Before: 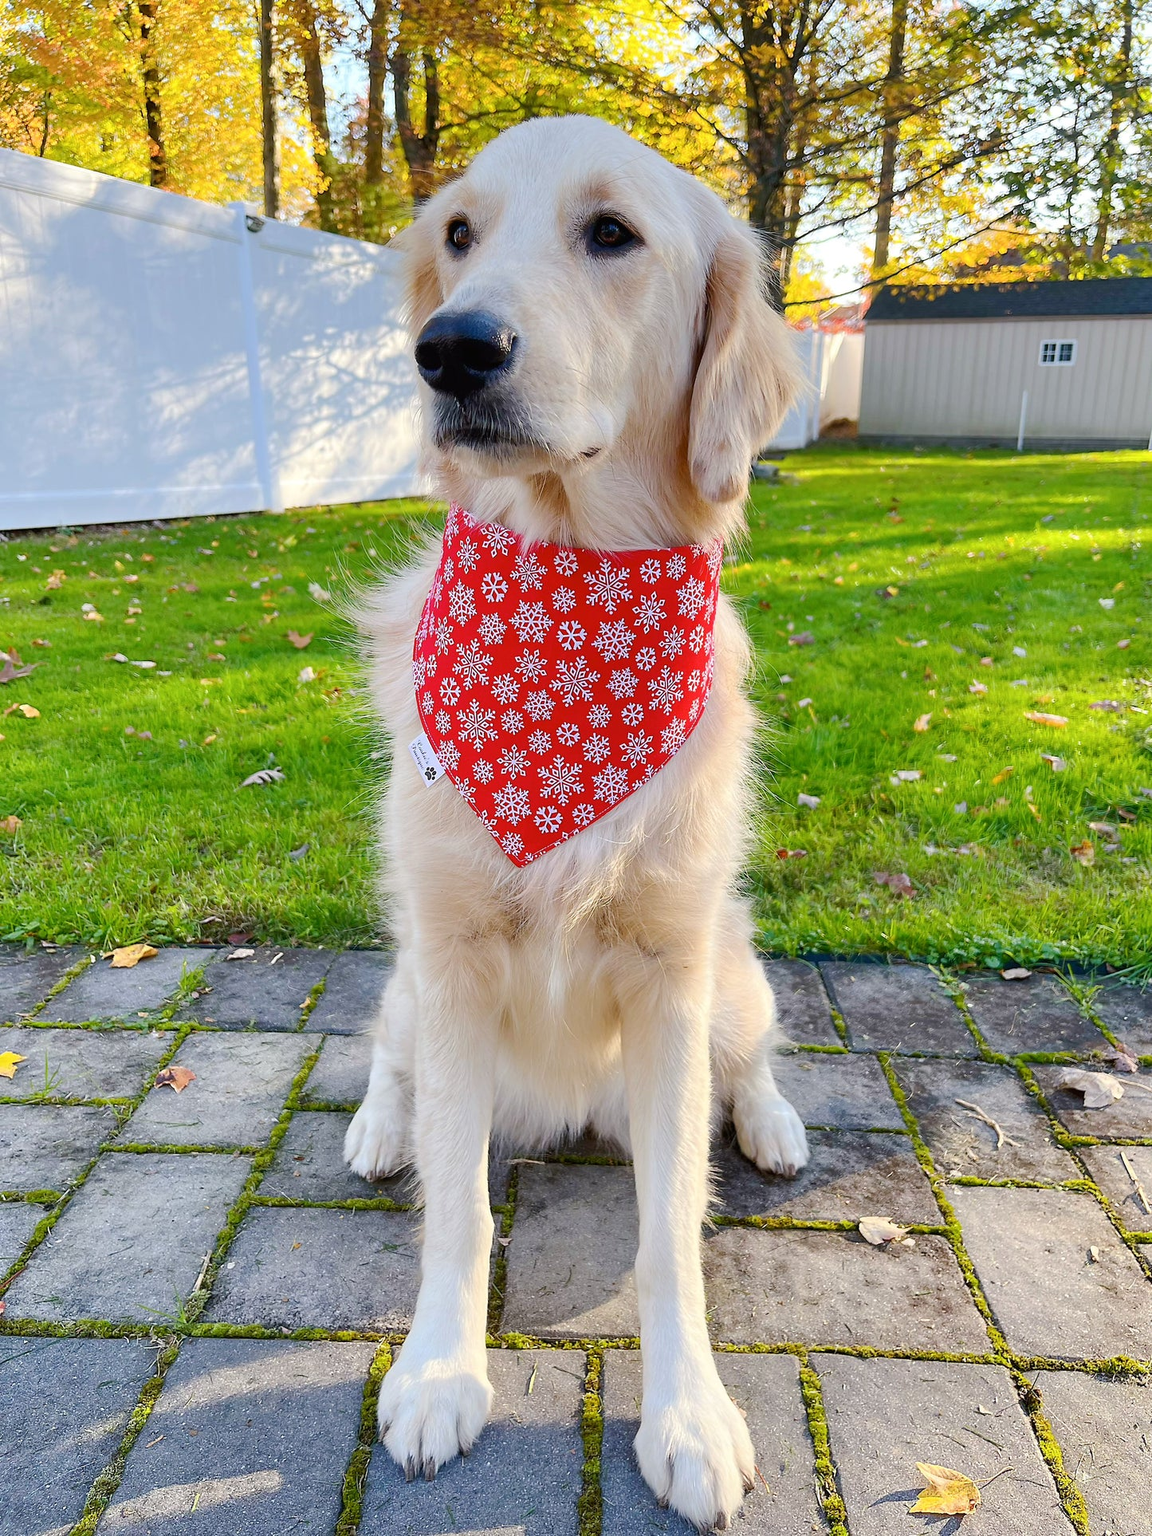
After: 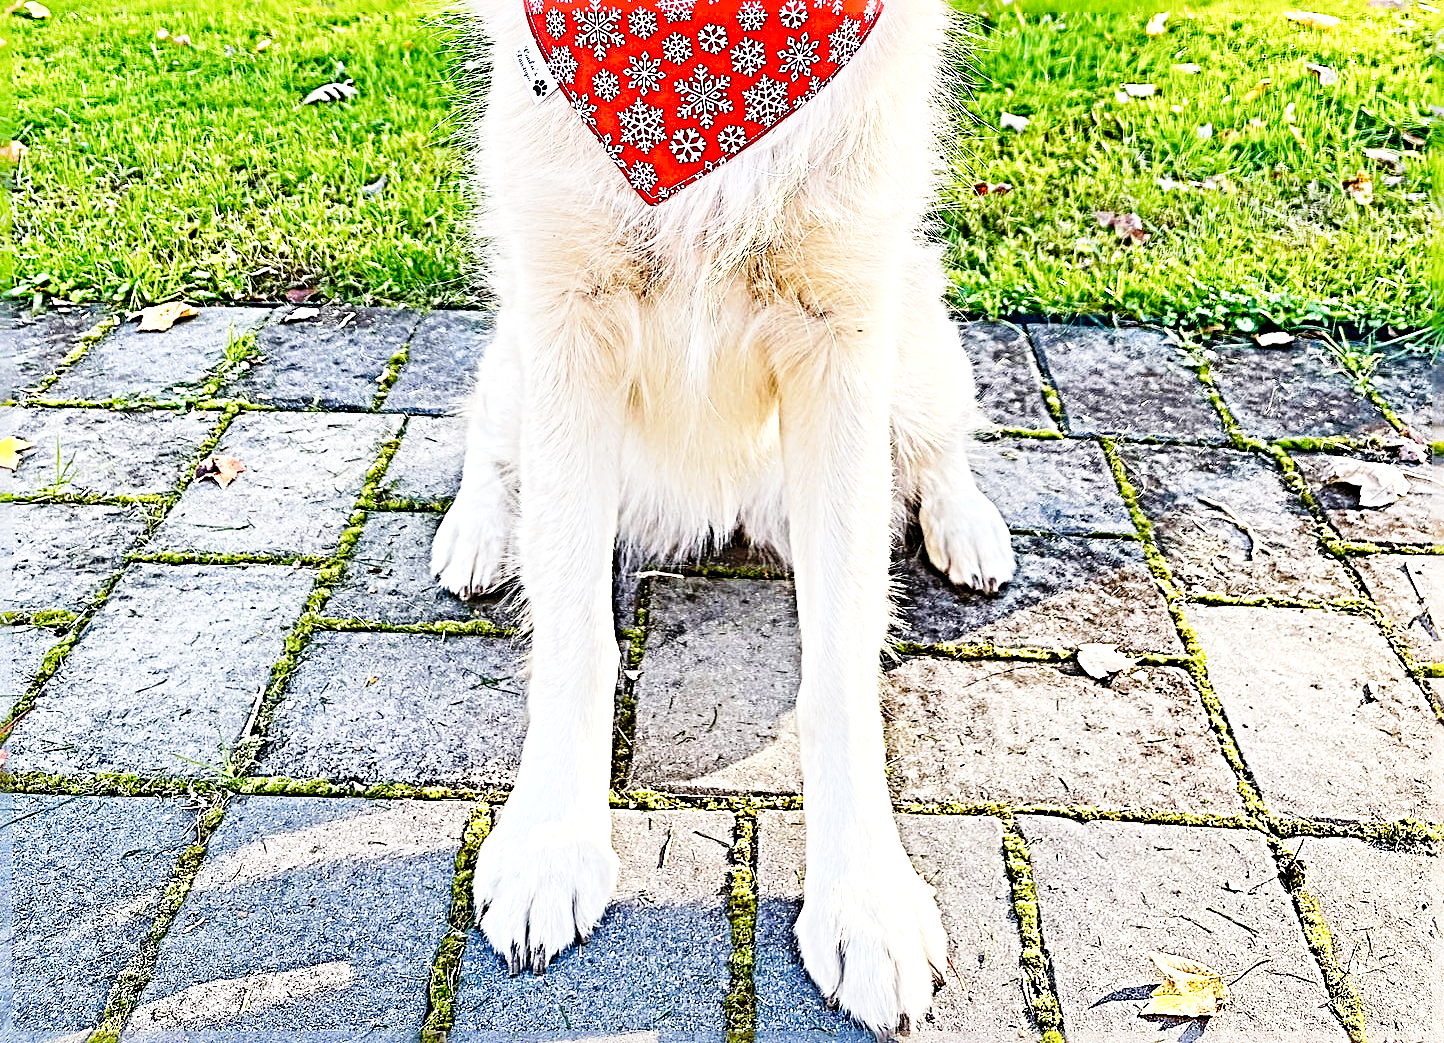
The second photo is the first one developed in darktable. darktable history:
crop and rotate: top 45.803%, right 0.032%
sharpen: radius 6.268, amount 1.788, threshold 0.118
exposure: black level correction 0.001, exposure 0.5 EV, compensate highlight preservation false
base curve: curves: ch0 [(0, 0) (0.028, 0.03) (0.121, 0.232) (0.46, 0.748) (0.859, 0.968) (1, 1)], preserve colors none
